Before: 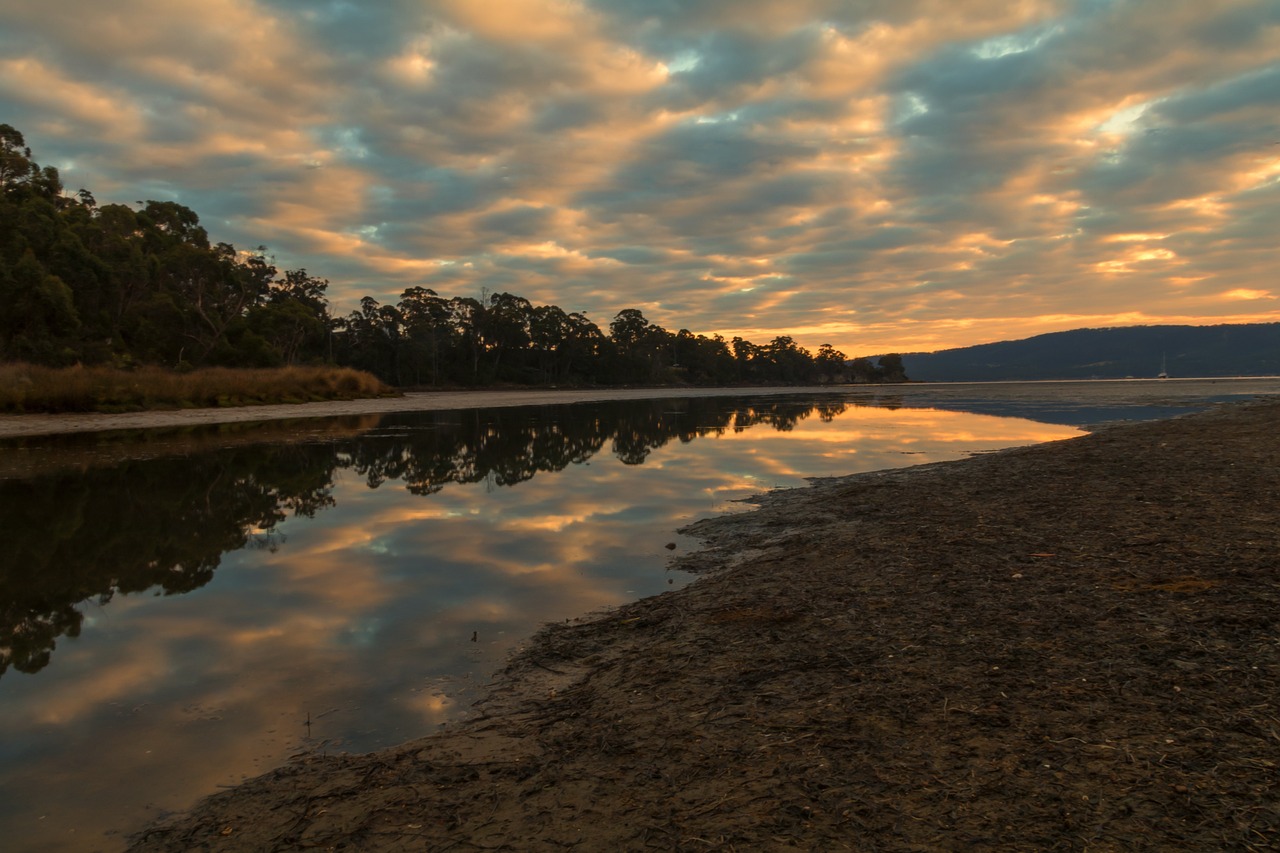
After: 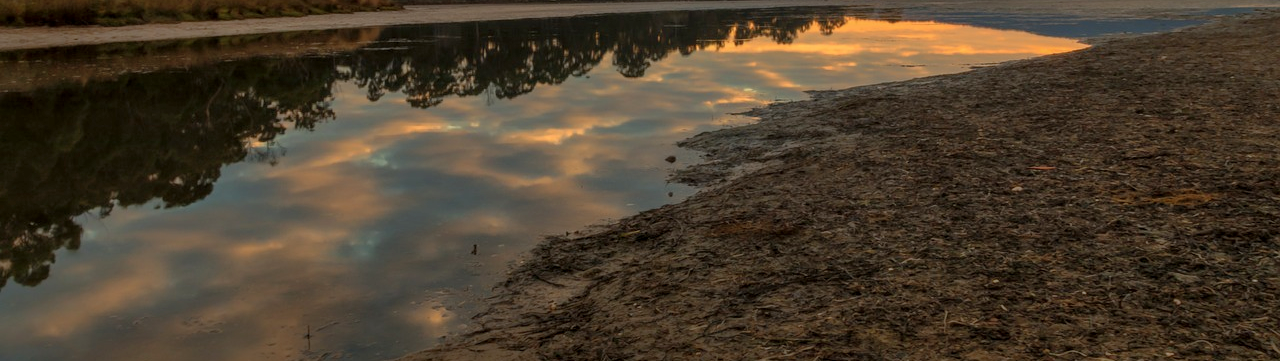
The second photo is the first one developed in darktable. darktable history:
crop: top 45.475%, bottom 12.133%
local contrast: on, module defaults
shadows and highlights: on, module defaults
